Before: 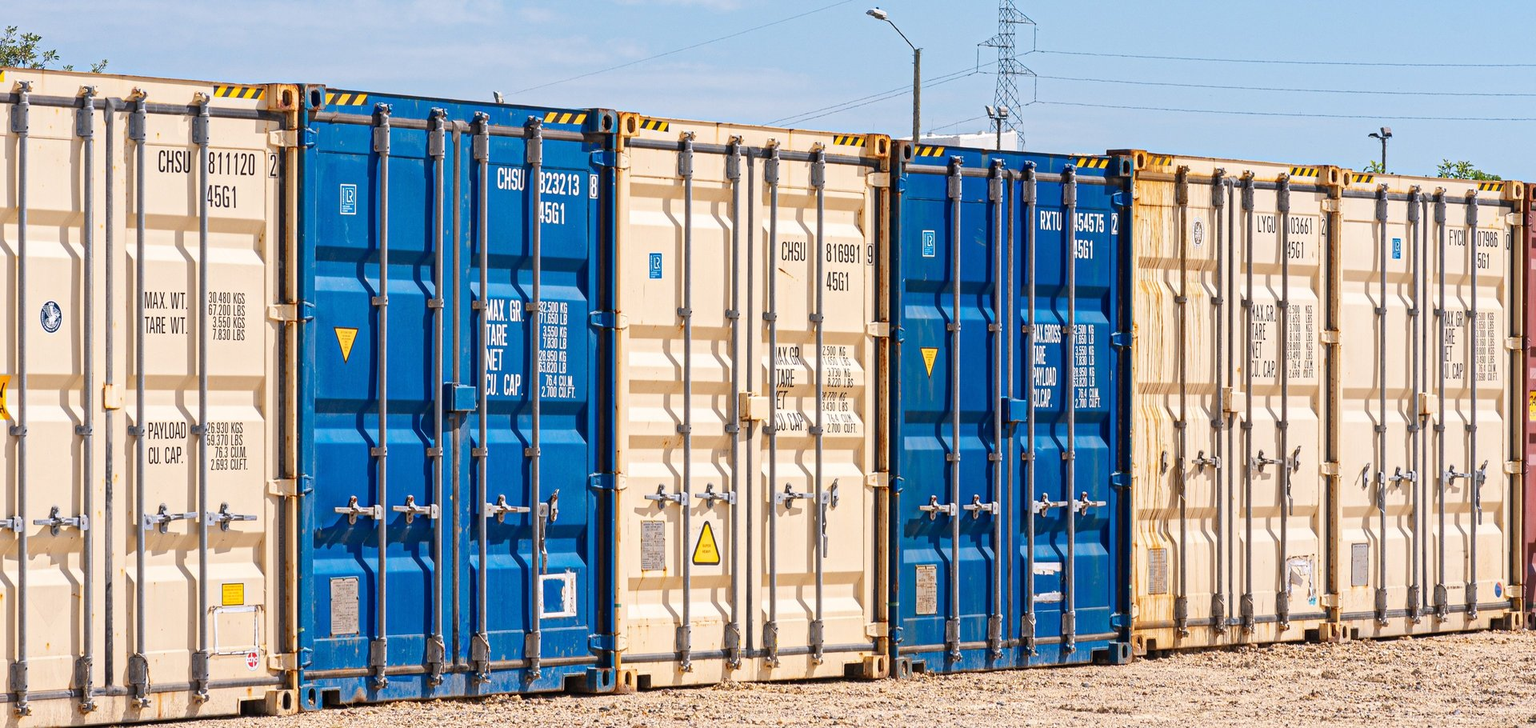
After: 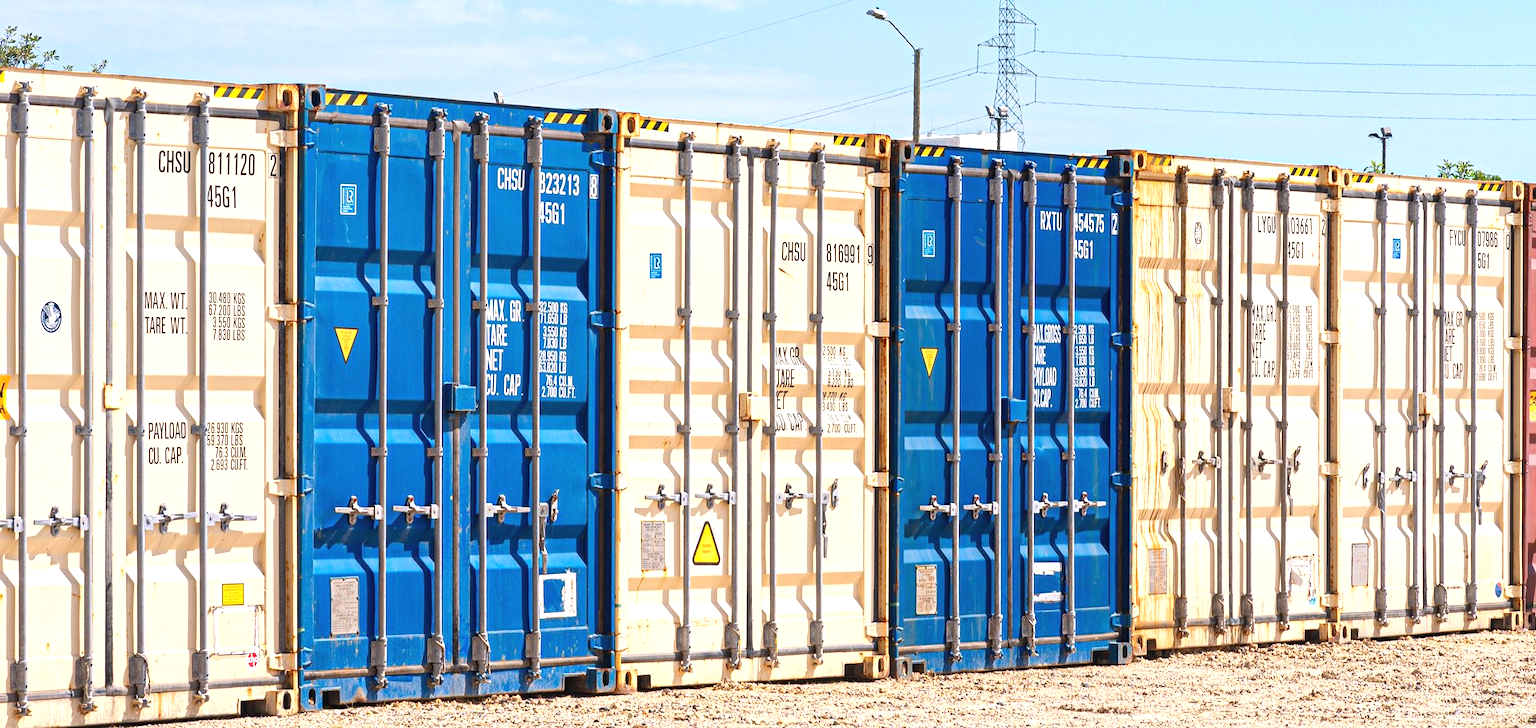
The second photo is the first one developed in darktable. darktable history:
exposure: black level correction -0.002, exposure 0.536 EV, compensate highlight preservation false
